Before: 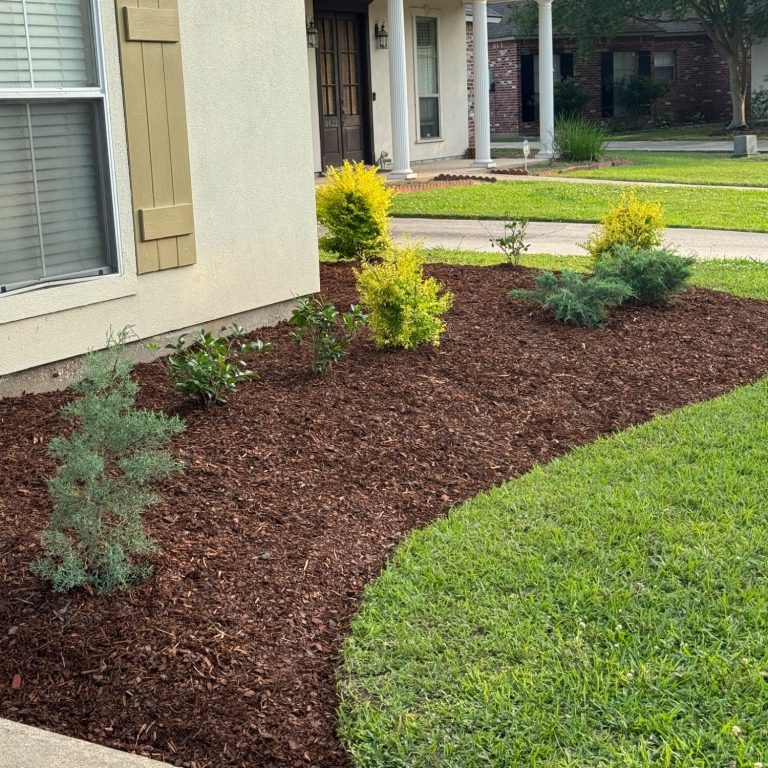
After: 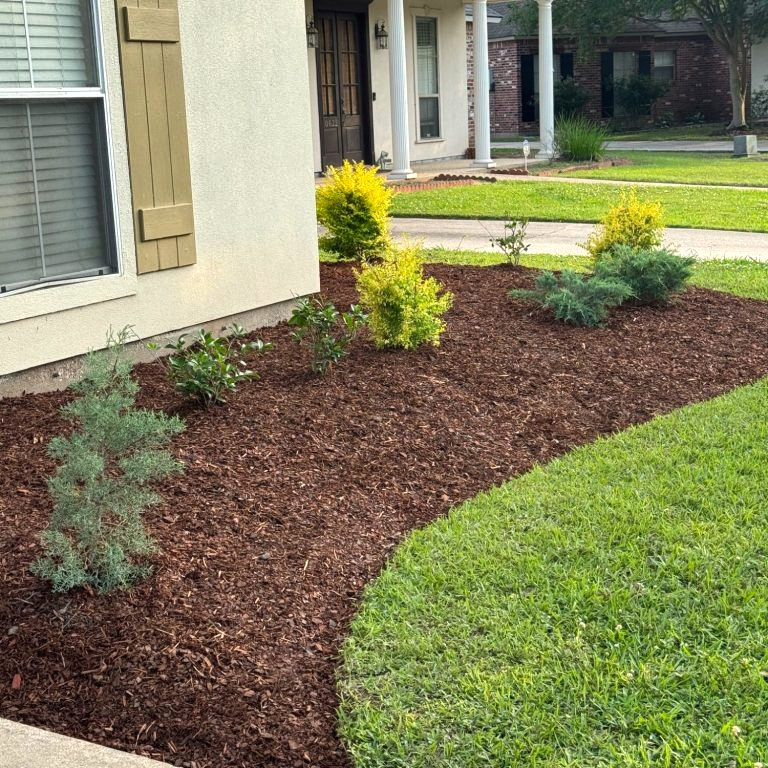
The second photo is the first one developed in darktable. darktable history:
shadows and highlights: shadows 40.15, highlights -52.34, low approximation 0.01, soften with gaussian
exposure: exposure 0.232 EV, compensate exposure bias true, compensate highlight preservation false
